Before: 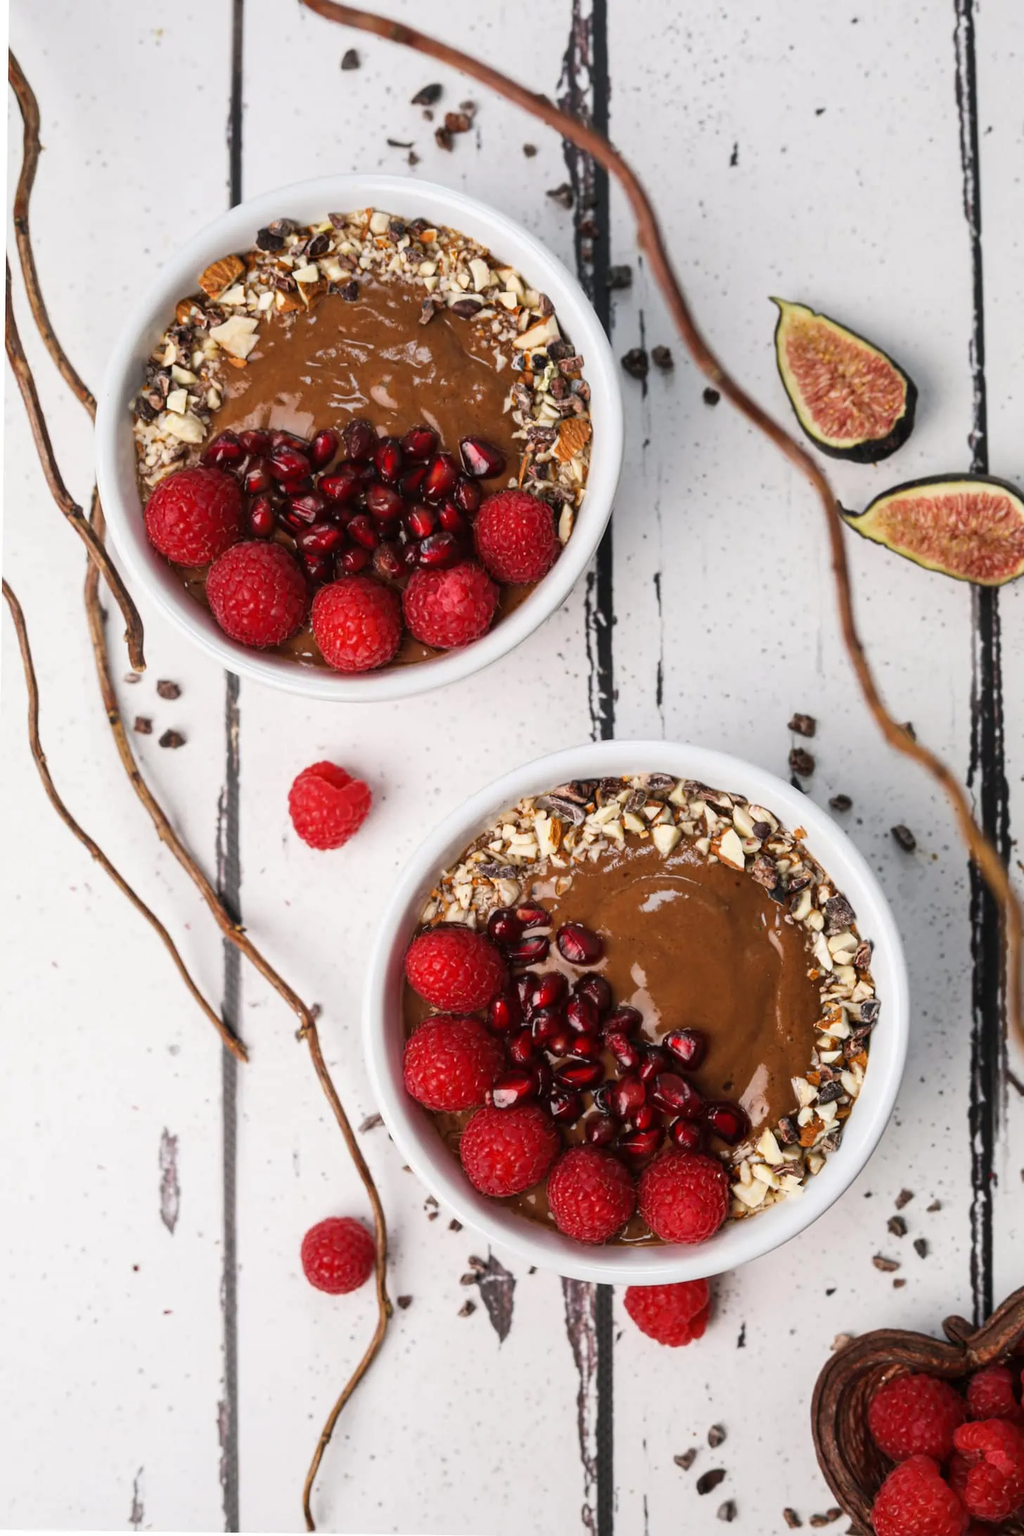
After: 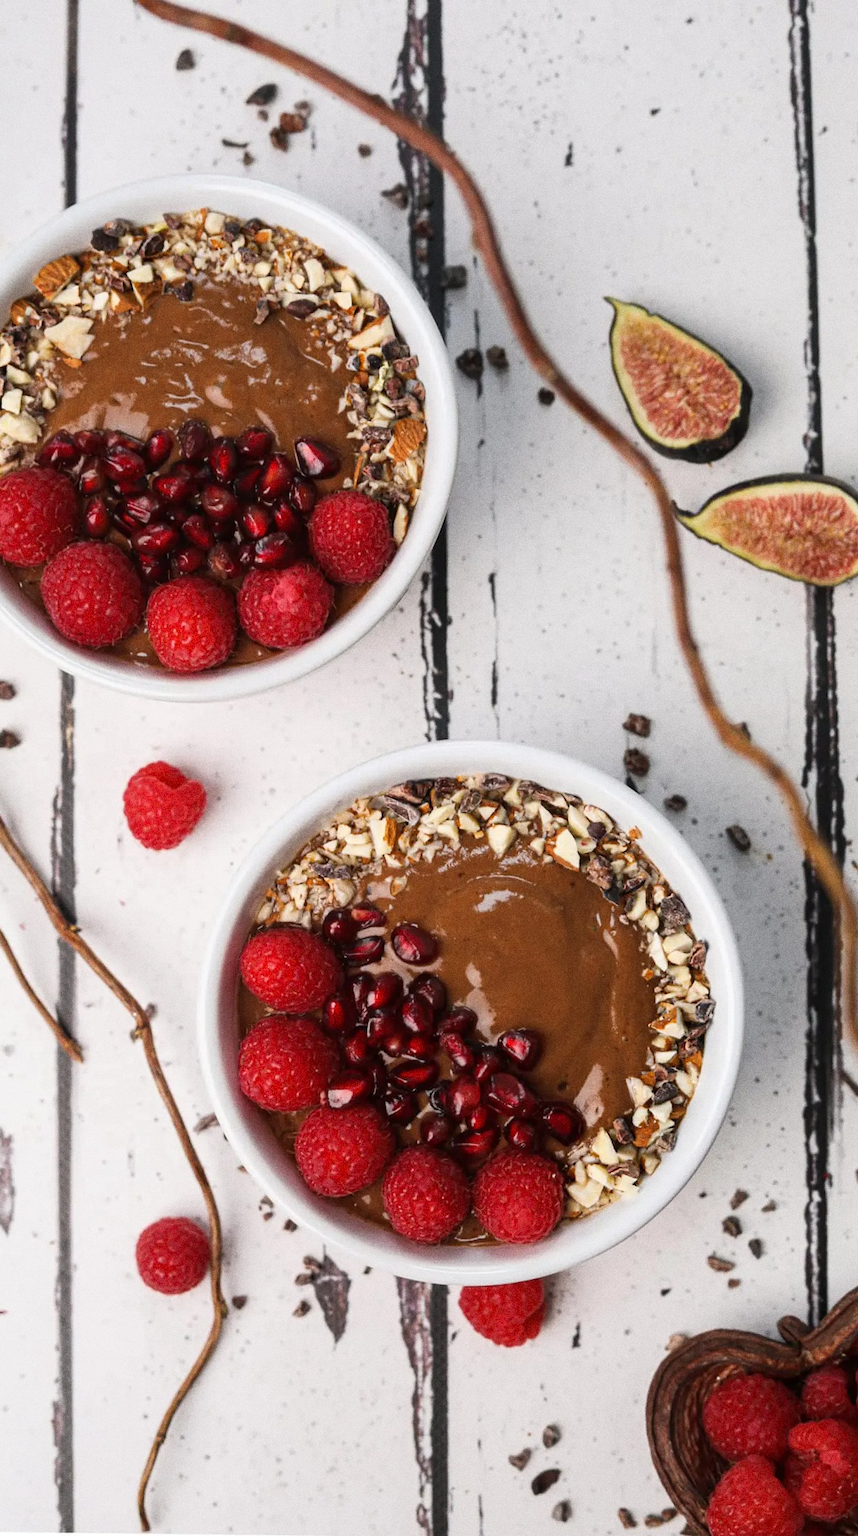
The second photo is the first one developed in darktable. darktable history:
crop: left 16.145%
grain: coarseness 8.68 ISO, strength 31.94%
